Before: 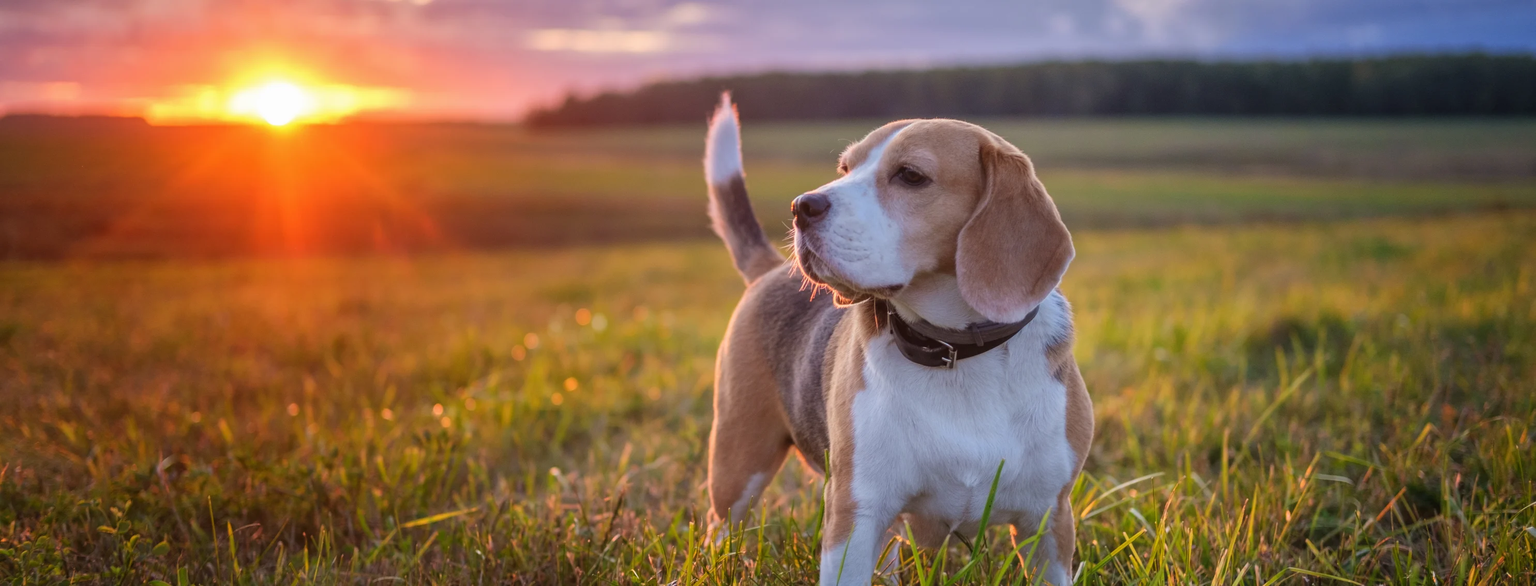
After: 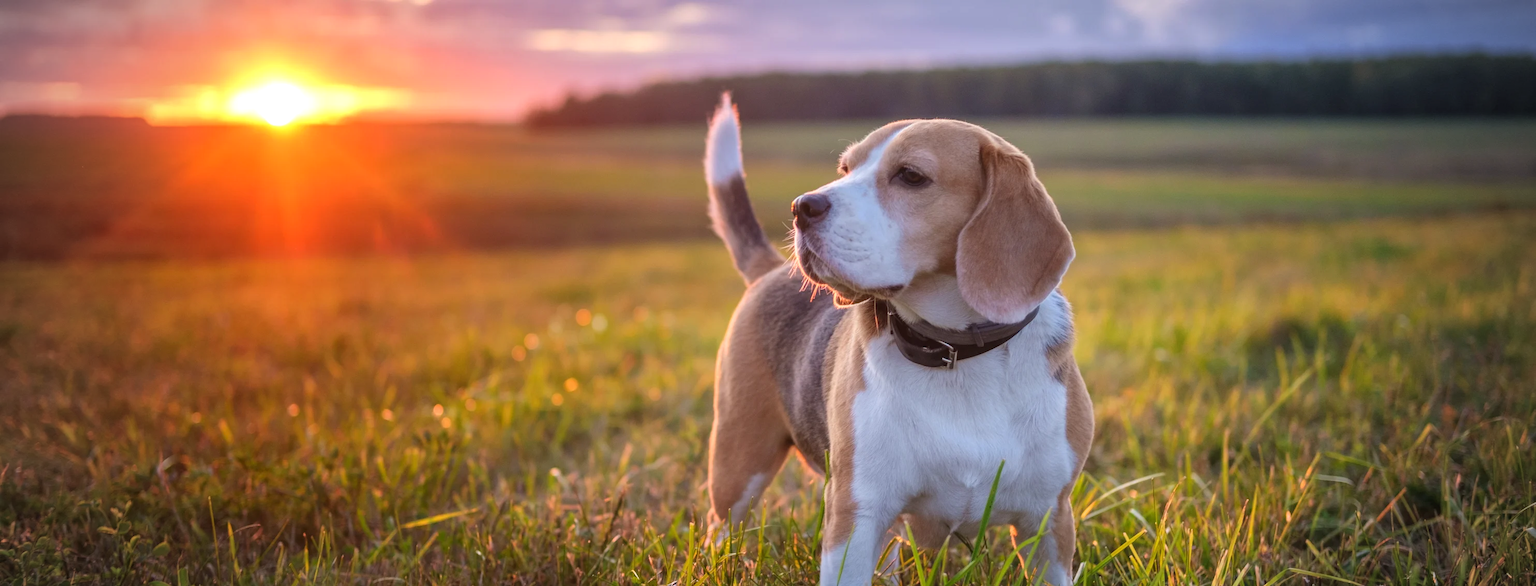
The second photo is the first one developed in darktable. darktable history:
exposure: exposure 0.22 EV, compensate exposure bias true, compensate highlight preservation false
vignetting: fall-off start 78.54%, width/height ratio 1.326, unbound false
